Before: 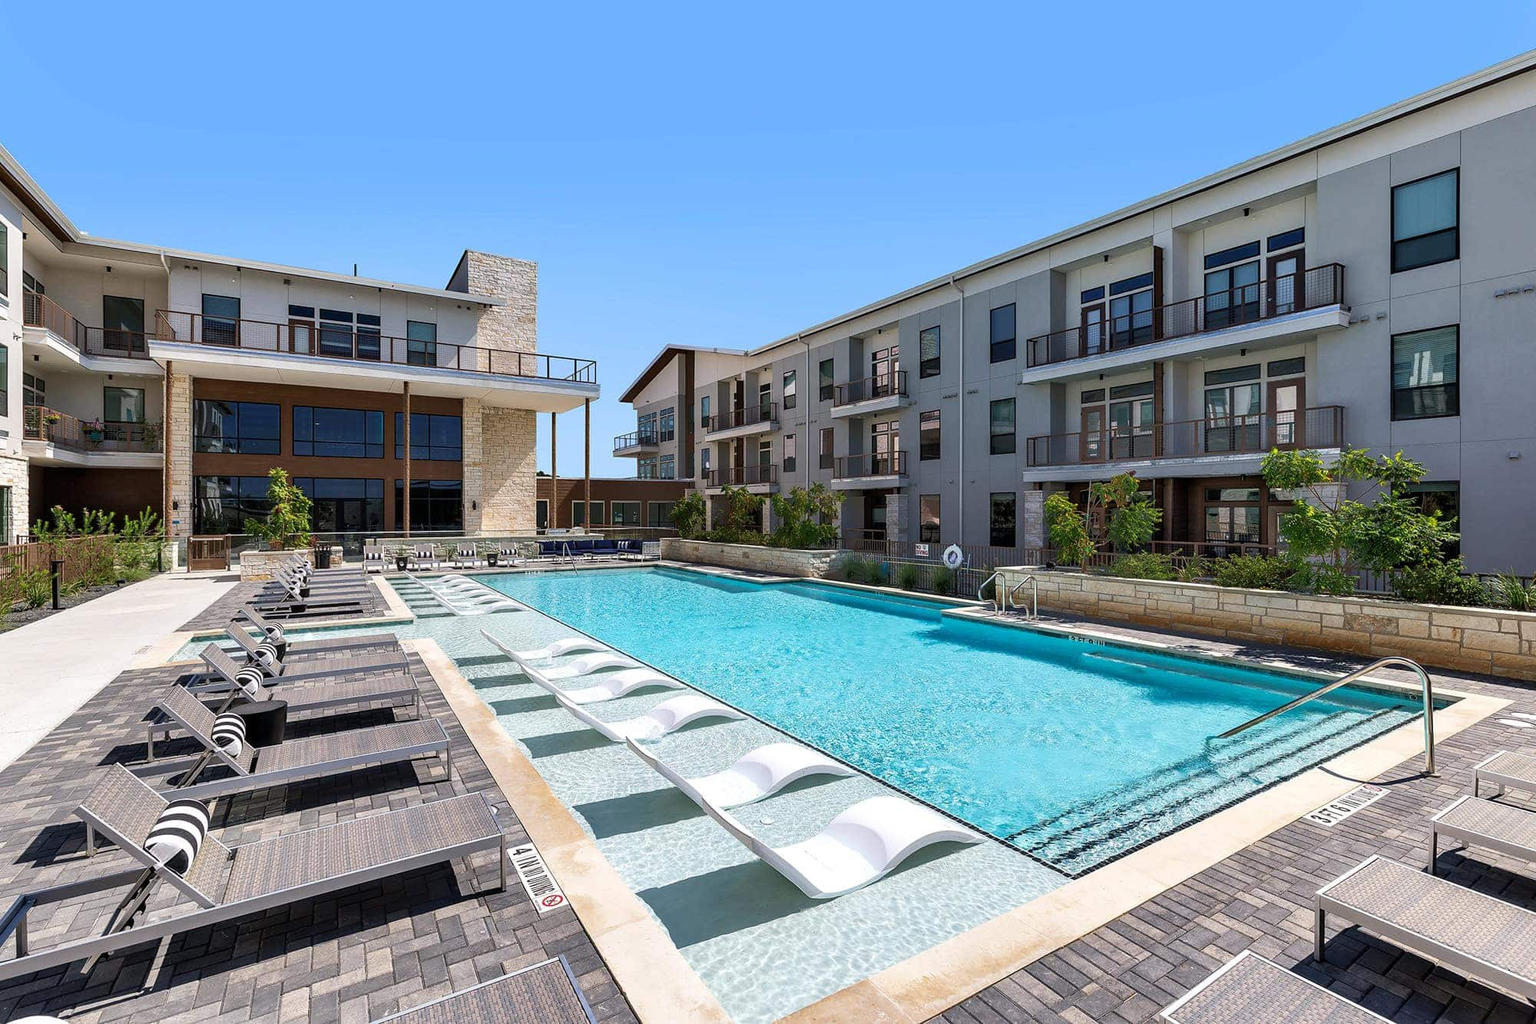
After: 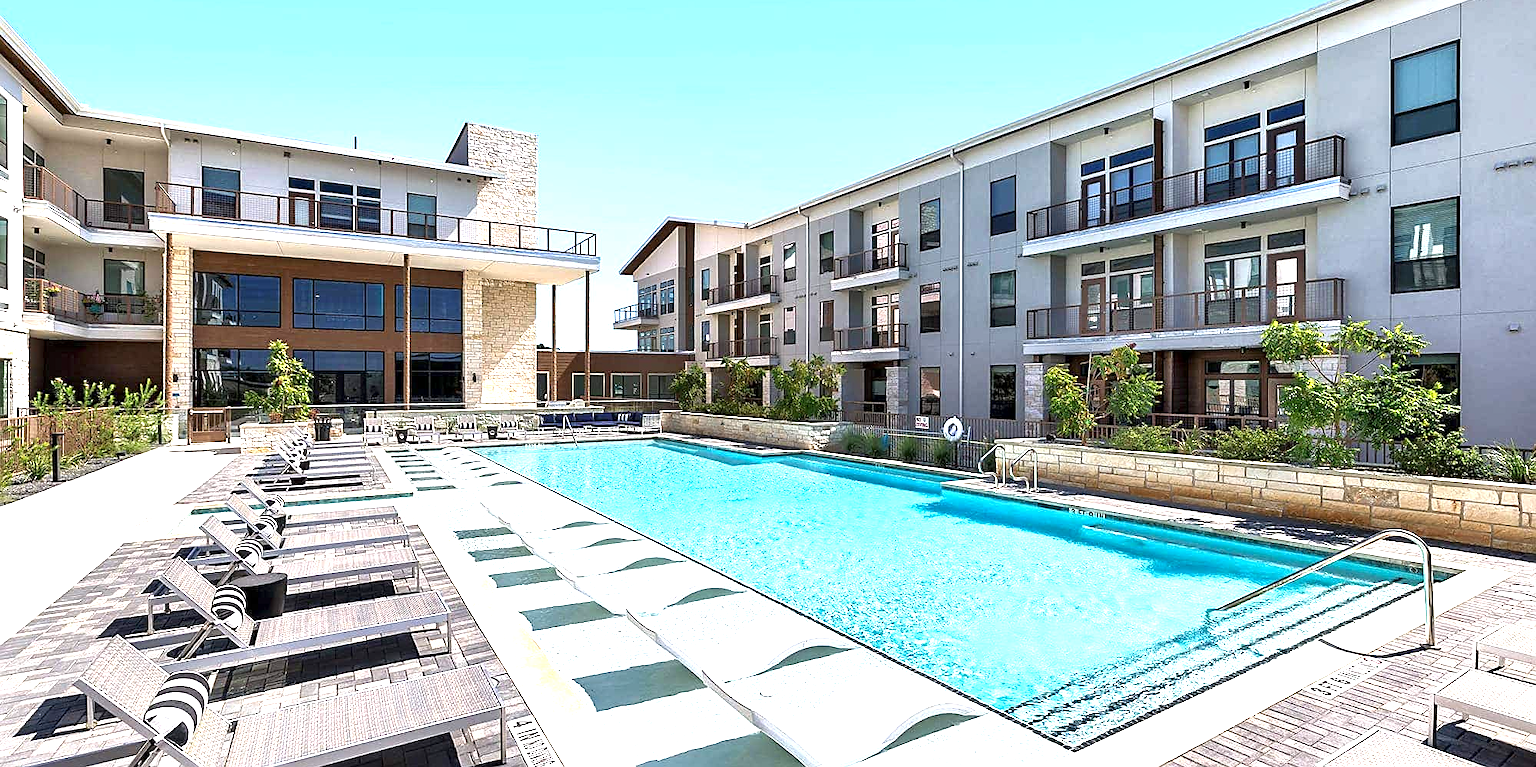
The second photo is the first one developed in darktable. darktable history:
local contrast: mode bilateral grid, contrast 20, coarseness 100, detail 150%, midtone range 0.2
sharpen: radius 1.967
crop and rotate: top 12.5%, bottom 12.5%
exposure: black level correction 0, exposure 1.2 EV, compensate exposure bias true, compensate highlight preservation false
